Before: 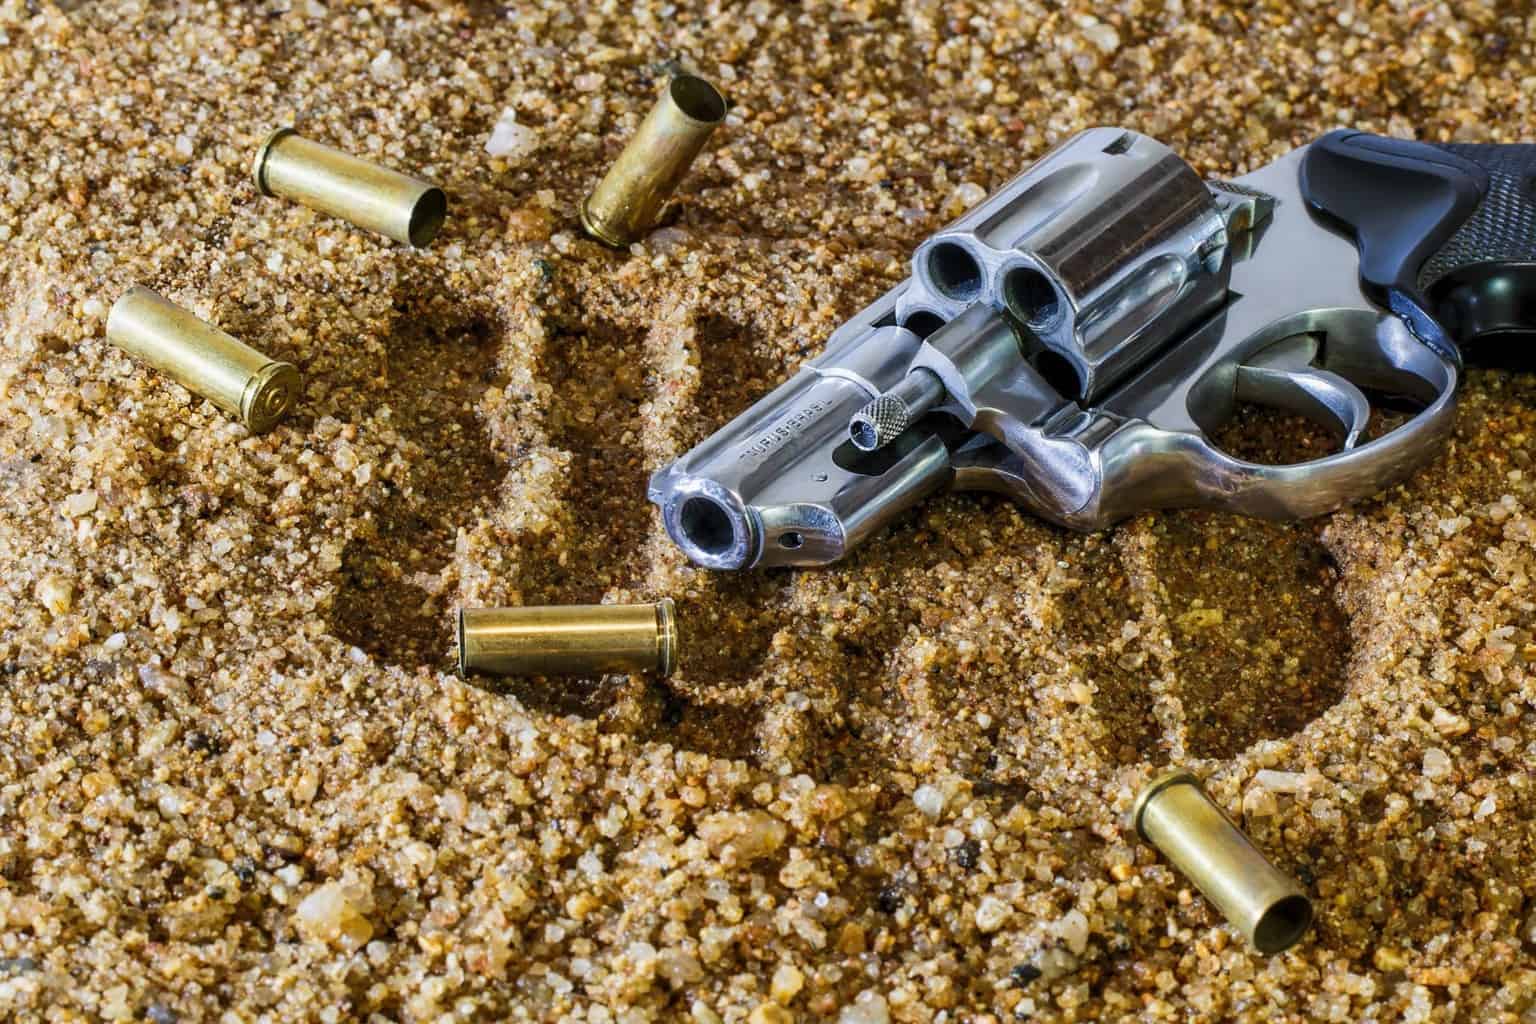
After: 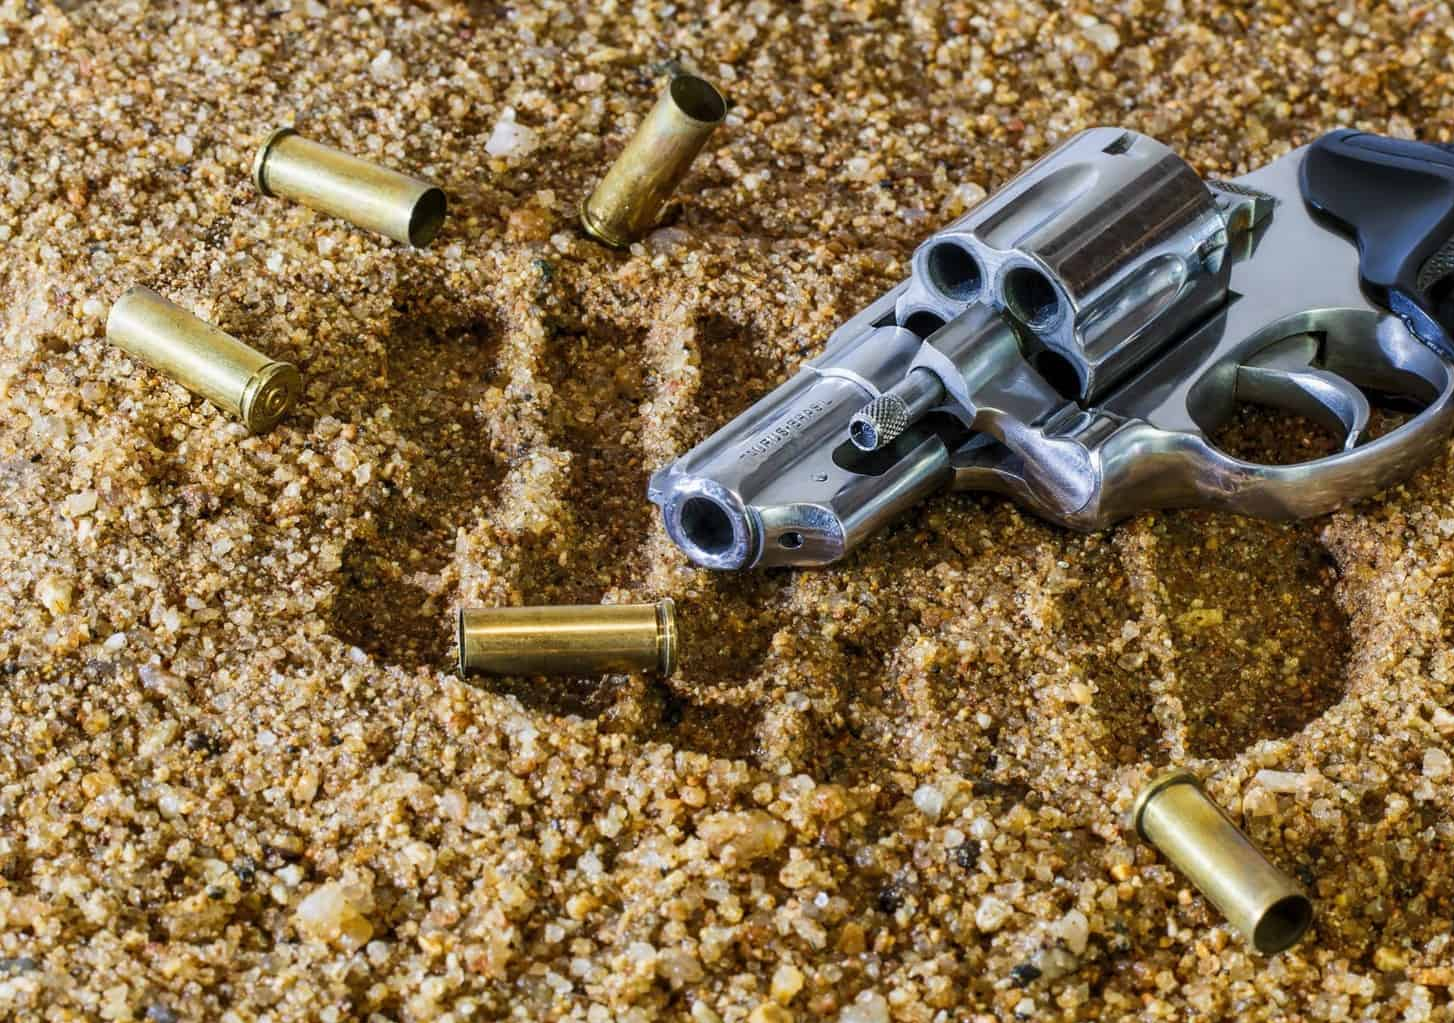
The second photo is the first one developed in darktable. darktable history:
crop and rotate: right 5.277%
